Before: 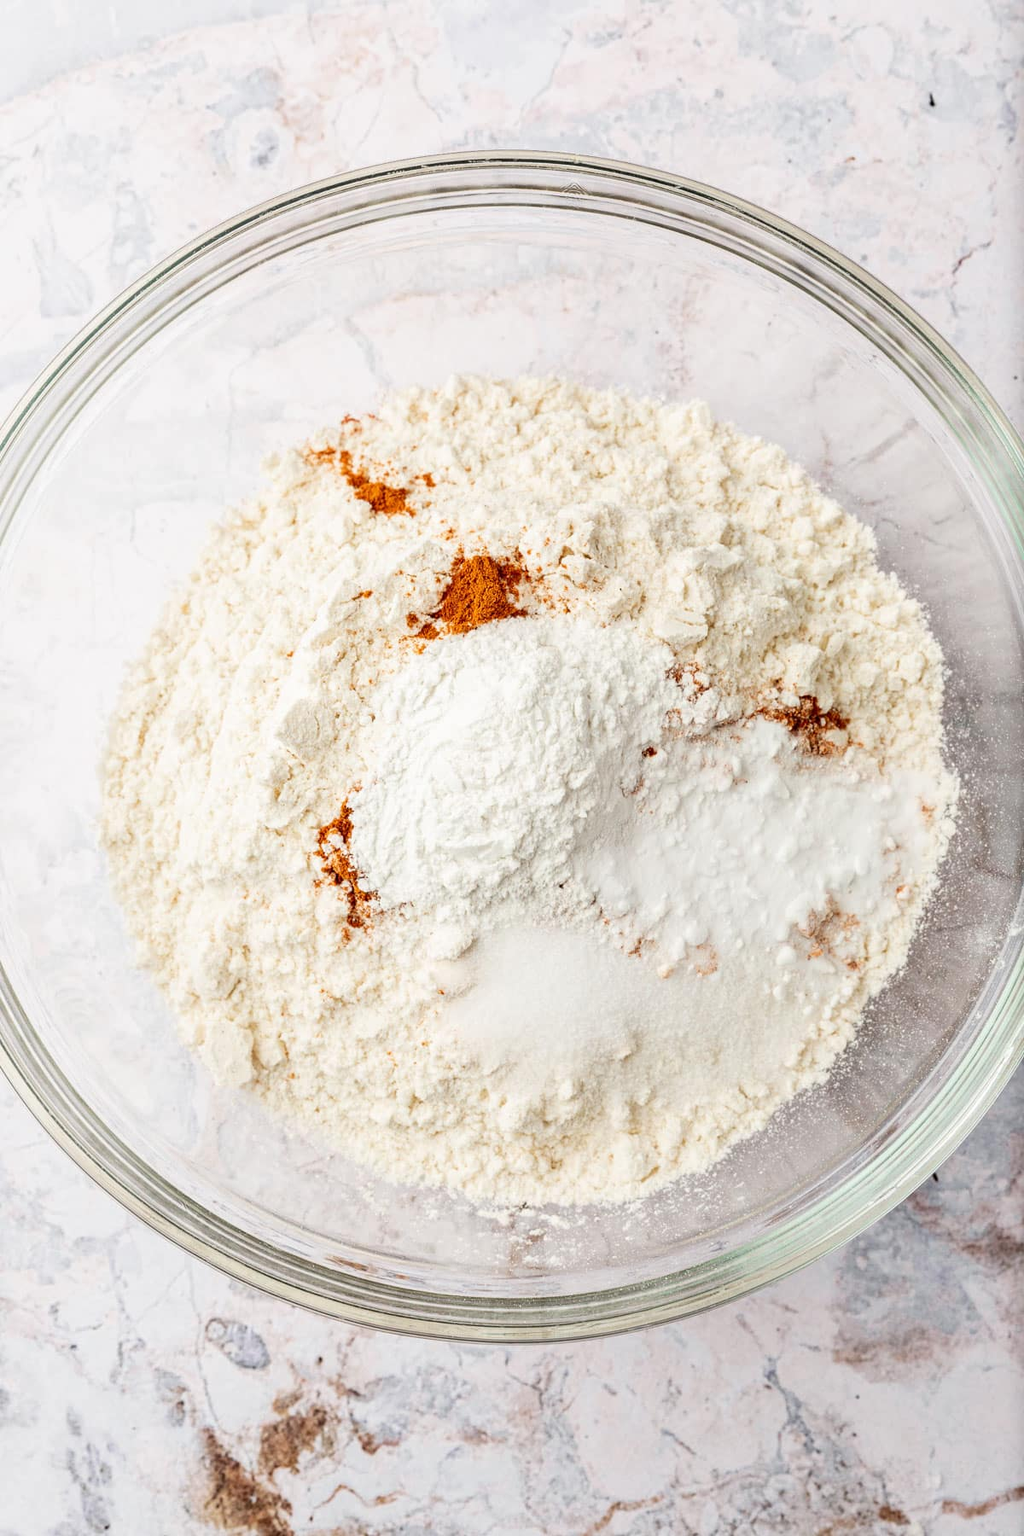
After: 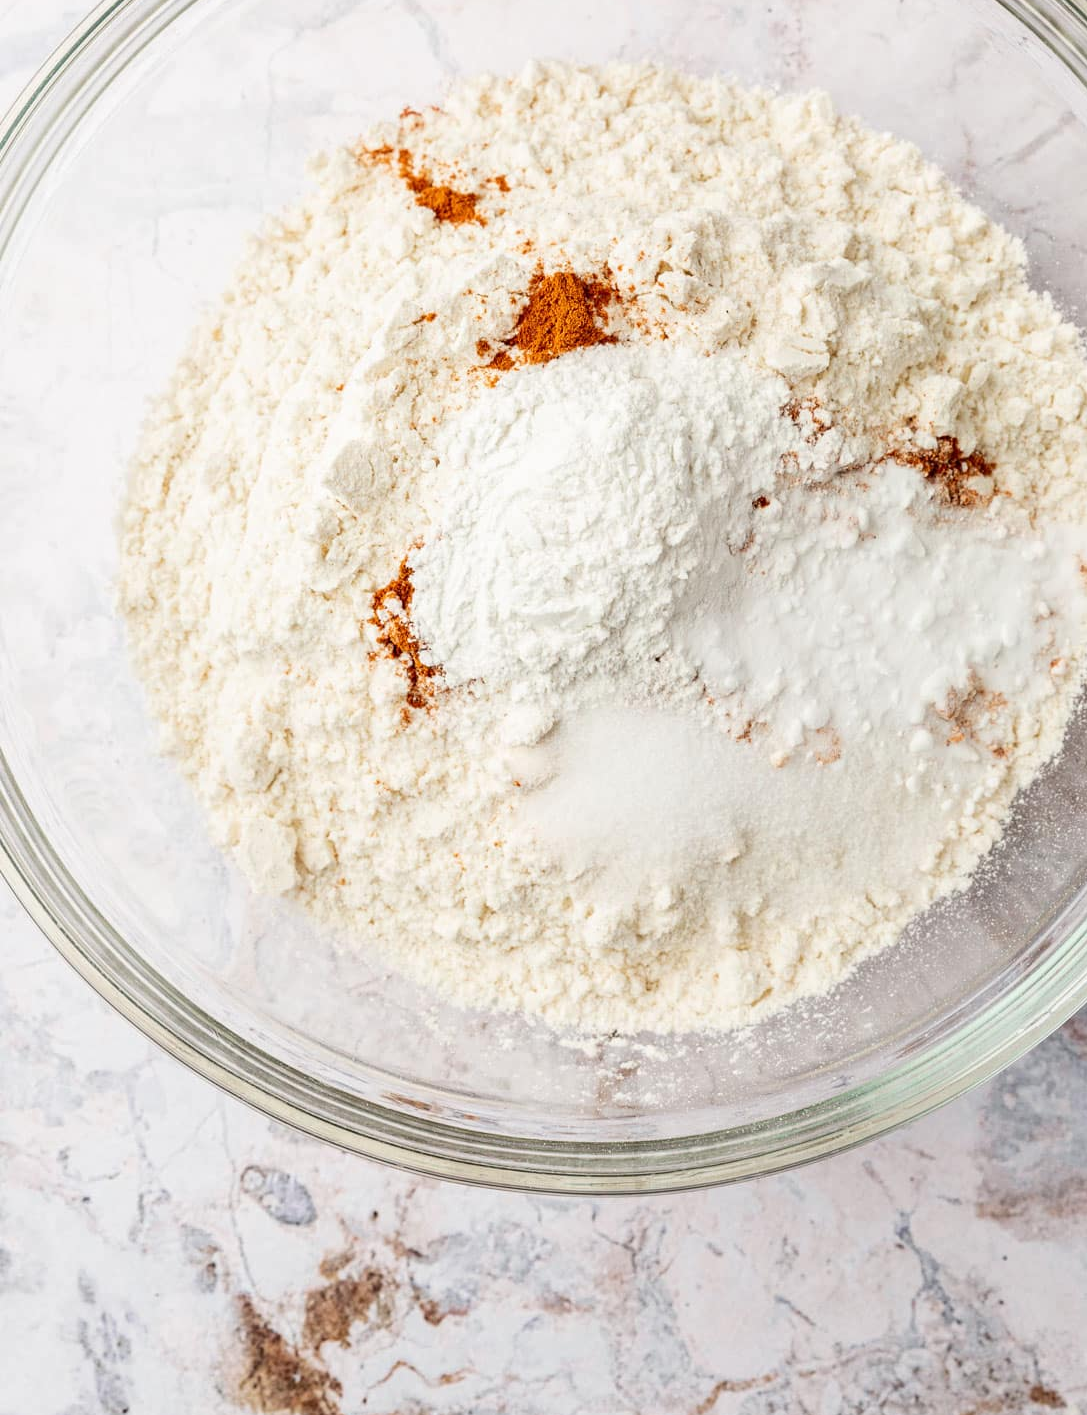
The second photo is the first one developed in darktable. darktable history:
crop: top 21.089%, right 9.408%, bottom 0.274%
